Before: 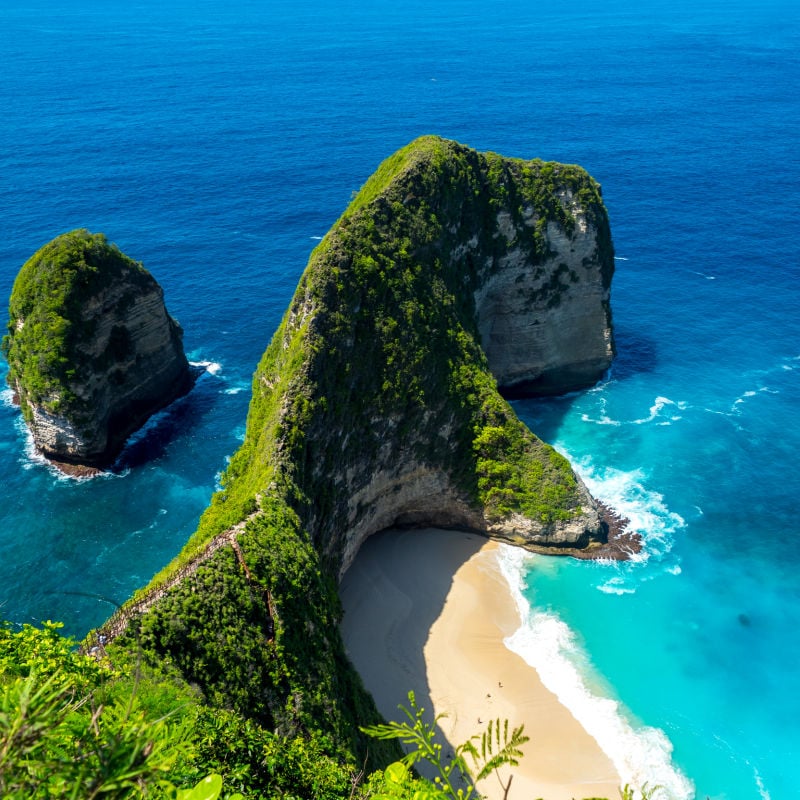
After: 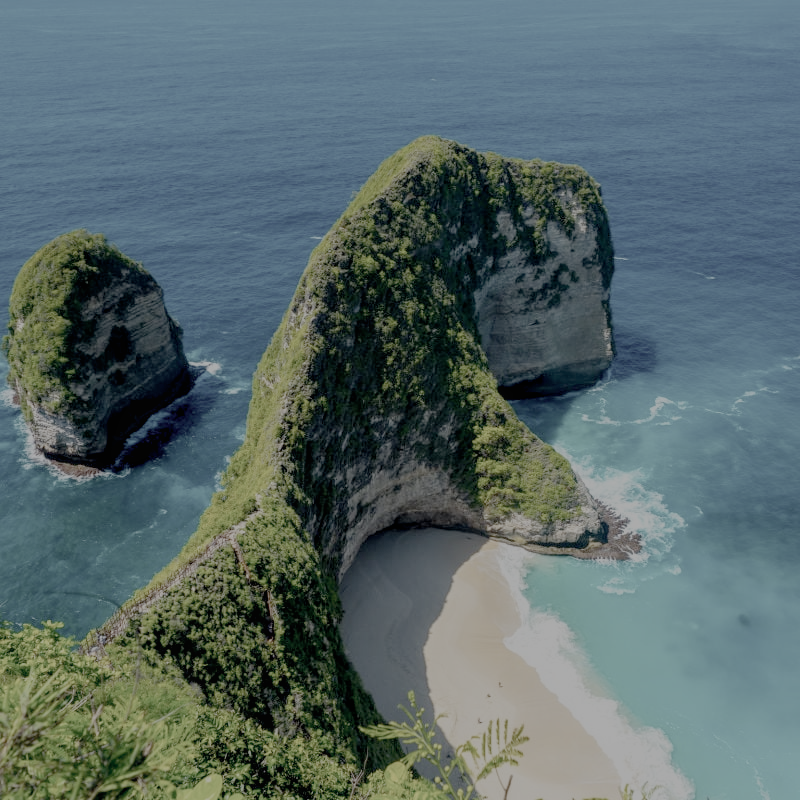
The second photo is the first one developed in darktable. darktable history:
contrast brightness saturation: contrast -0.05, saturation -0.41
filmic rgb: white relative exposure 8 EV, threshold 3 EV, structure ↔ texture 100%, target black luminance 0%, hardness 2.44, latitude 76.53%, contrast 0.562, shadows ↔ highlights balance 0%, preserve chrominance no, color science v4 (2020), iterations of high-quality reconstruction 10, type of noise poissonian, enable highlight reconstruction true
local contrast: highlights 100%, shadows 100%, detail 120%, midtone range 0.2
